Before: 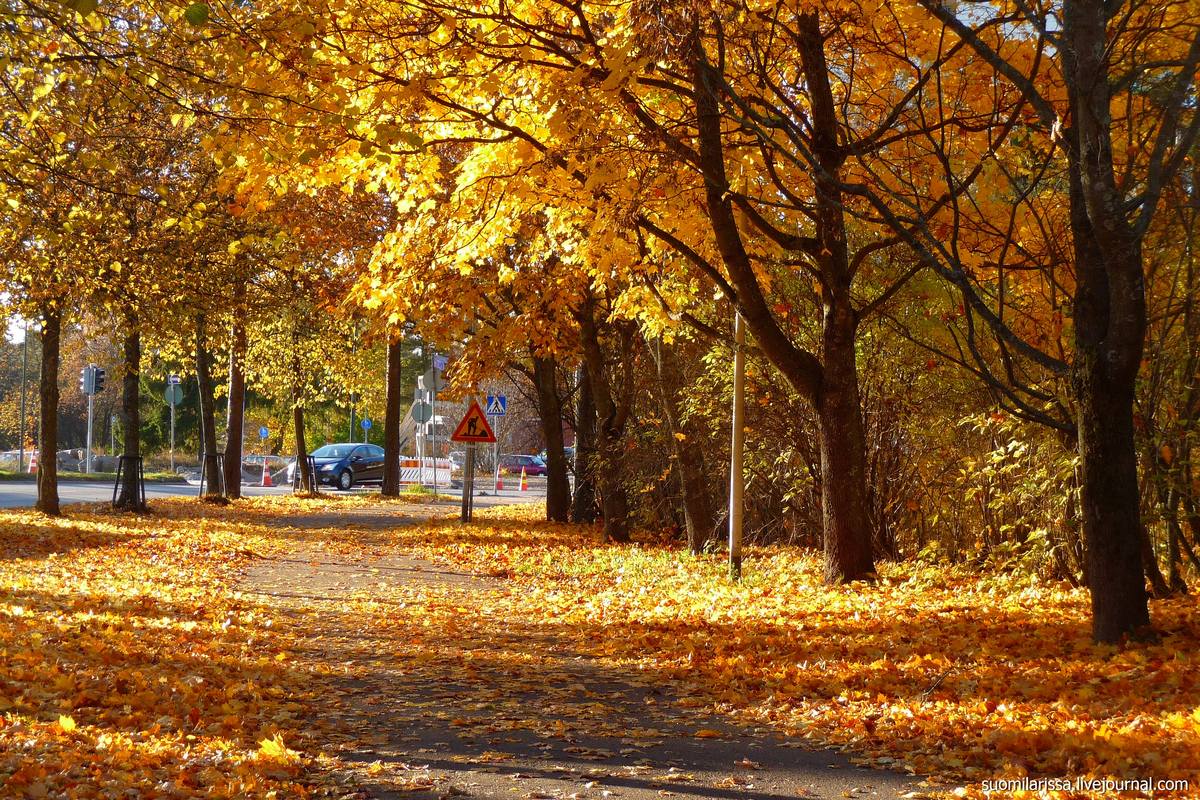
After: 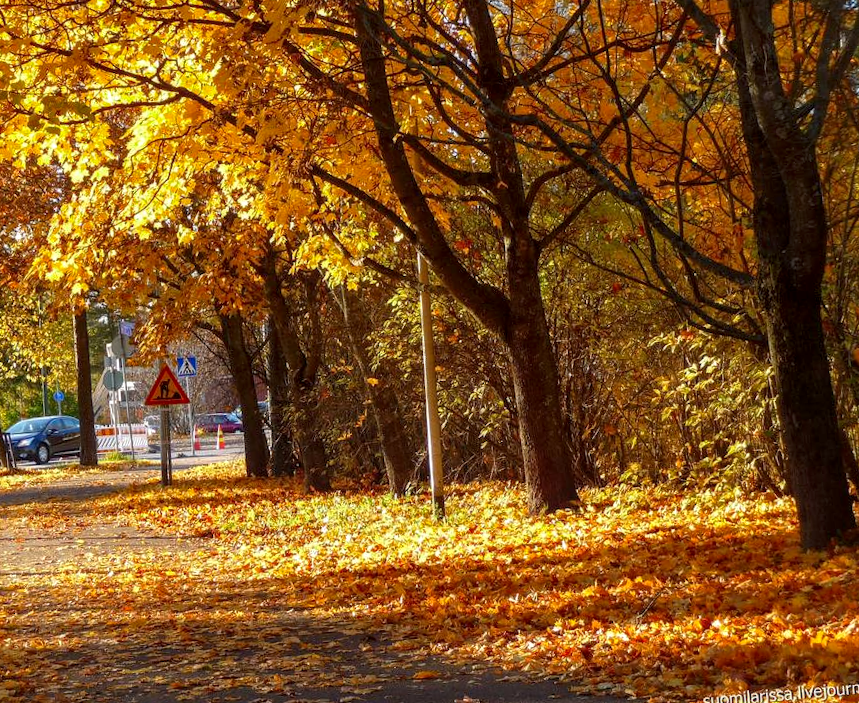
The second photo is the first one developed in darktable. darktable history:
local contrast: on, module defaults
rotate and perspective: rotation -5°, crop left 0.05, crop right 0.952, crop top 0.11, crop bottom 0.89
crop and rotate: left 24.6%
vibrance: on, module defaults
